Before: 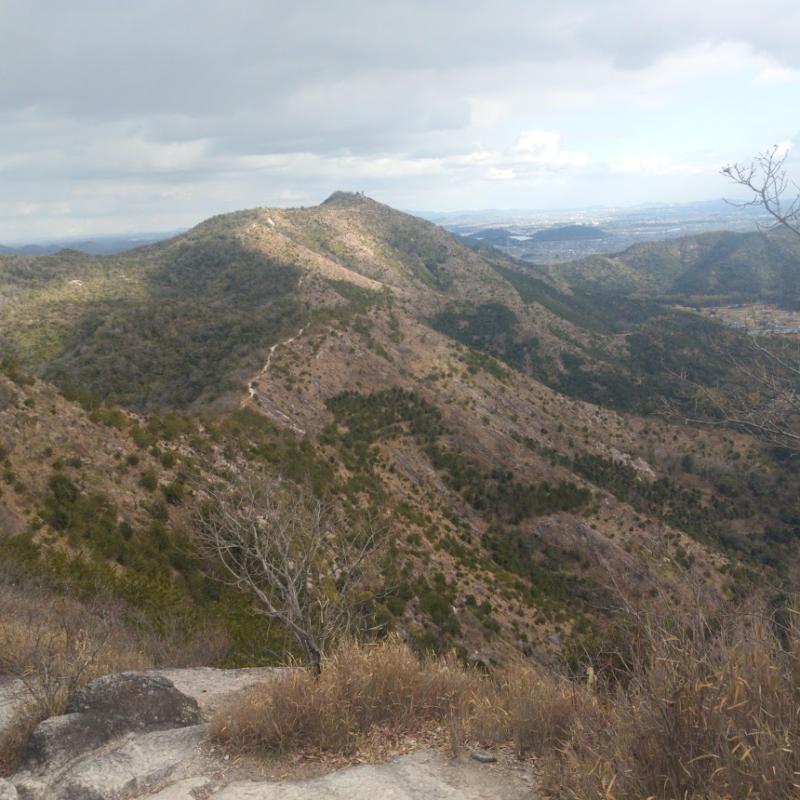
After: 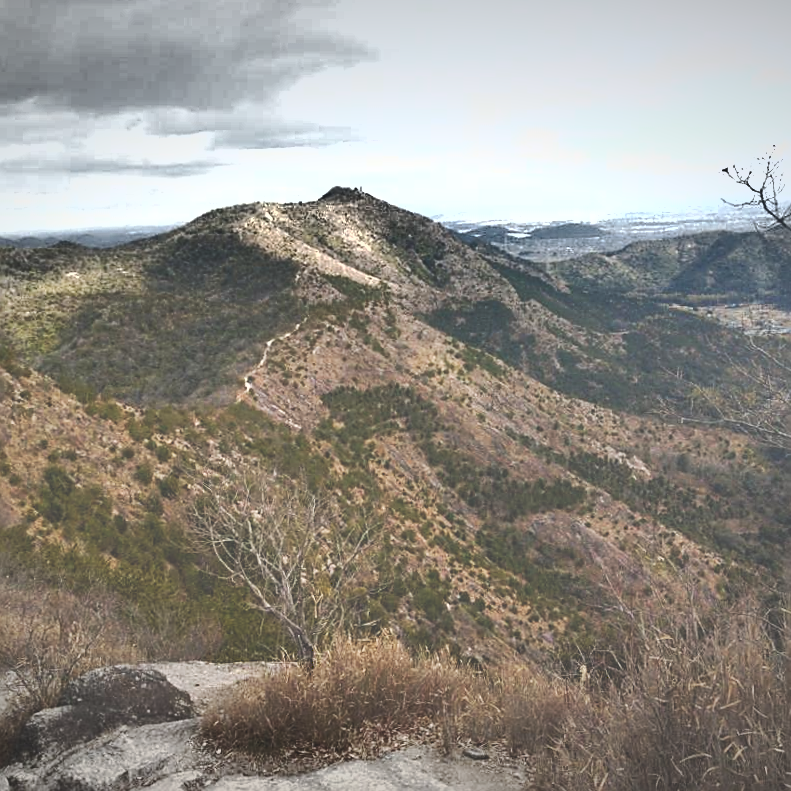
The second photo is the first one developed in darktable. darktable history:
crop and rotate: angle -0.623°
vignetting: fall-off start 98.97%, fall-off radius 101.03%, width/height ratio 1.426
exposure: exposure 0.747 EV, compensate highlight preservation false
tone curve: curves: ch0 [(0, 0) (0.003, 0.273) (0.011, 0.276) (0.025, 0.276) (0.044, 0.28) (0.069, 0.283) (0.1, 0.288) (0.136, 0.293) (0.177, 0.302) (0.224, 0.321) (0.277, 0.349) (0.335, 0.393) (0.399, 0.448) (0.468, 0.51) (0.543, 0.589) (0.623, 0.677) (0.709, 0.761) (0.801, 0.839) (0.898, 0.909) (1, 1)], preserve colors none
shadows and highlights: shadows 17.28, highlights -84.51, highlights color adjustment 0.567%, soften with gaussian
sharpen: amount 0.602
